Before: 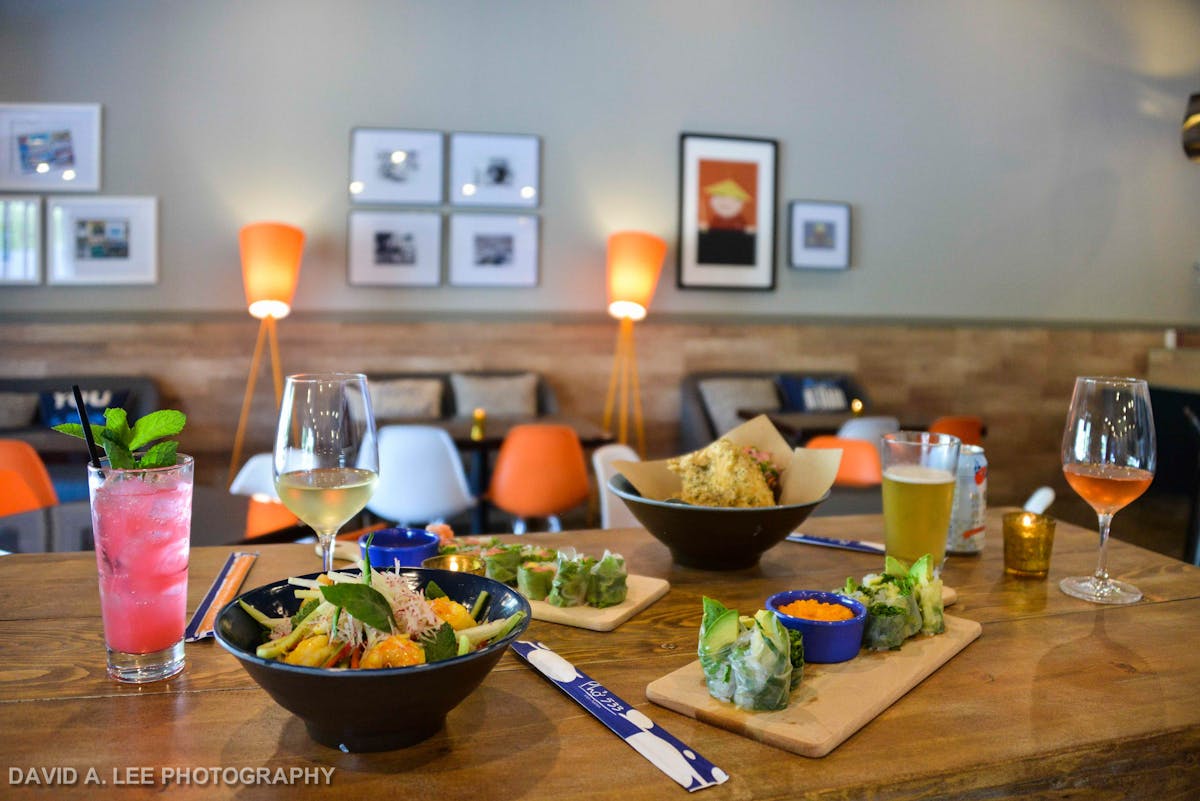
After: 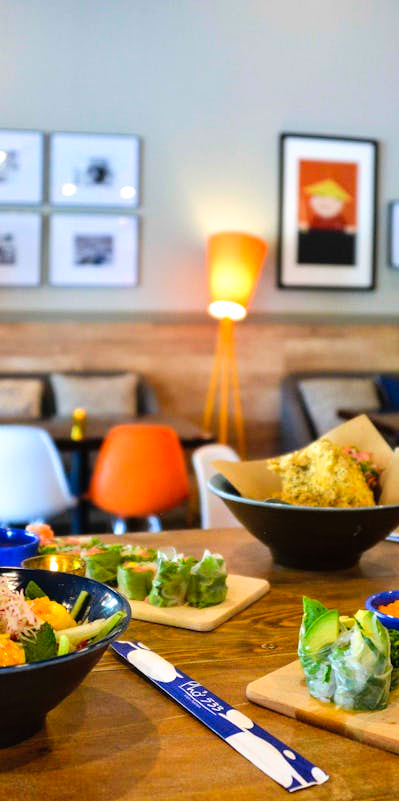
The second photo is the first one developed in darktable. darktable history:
contrast brightness saturation: brightness 0.09, saturation 0.19
crop: left 33.36%, right 33.36%
tone curve: curves: ch0 [(0, 0) (0.003, 0.002) (0.011, 0.006) (0.025, 0.014) (0.044, 0.025) (0.069, 0.039) (0.1, 0.056) (0.136, 0.086) (0.177, 0.129) (0.224, 0.183) (0.277, 0.247) (0.335, 0.318) (0.399, 0.395) (0.468, 0.48) (0.543, 0.571) (0.623, 0.668) (0.709, 0.773) (0.801, 0.873) (0.898, 0.978) (1, 1)], preserve colors none
